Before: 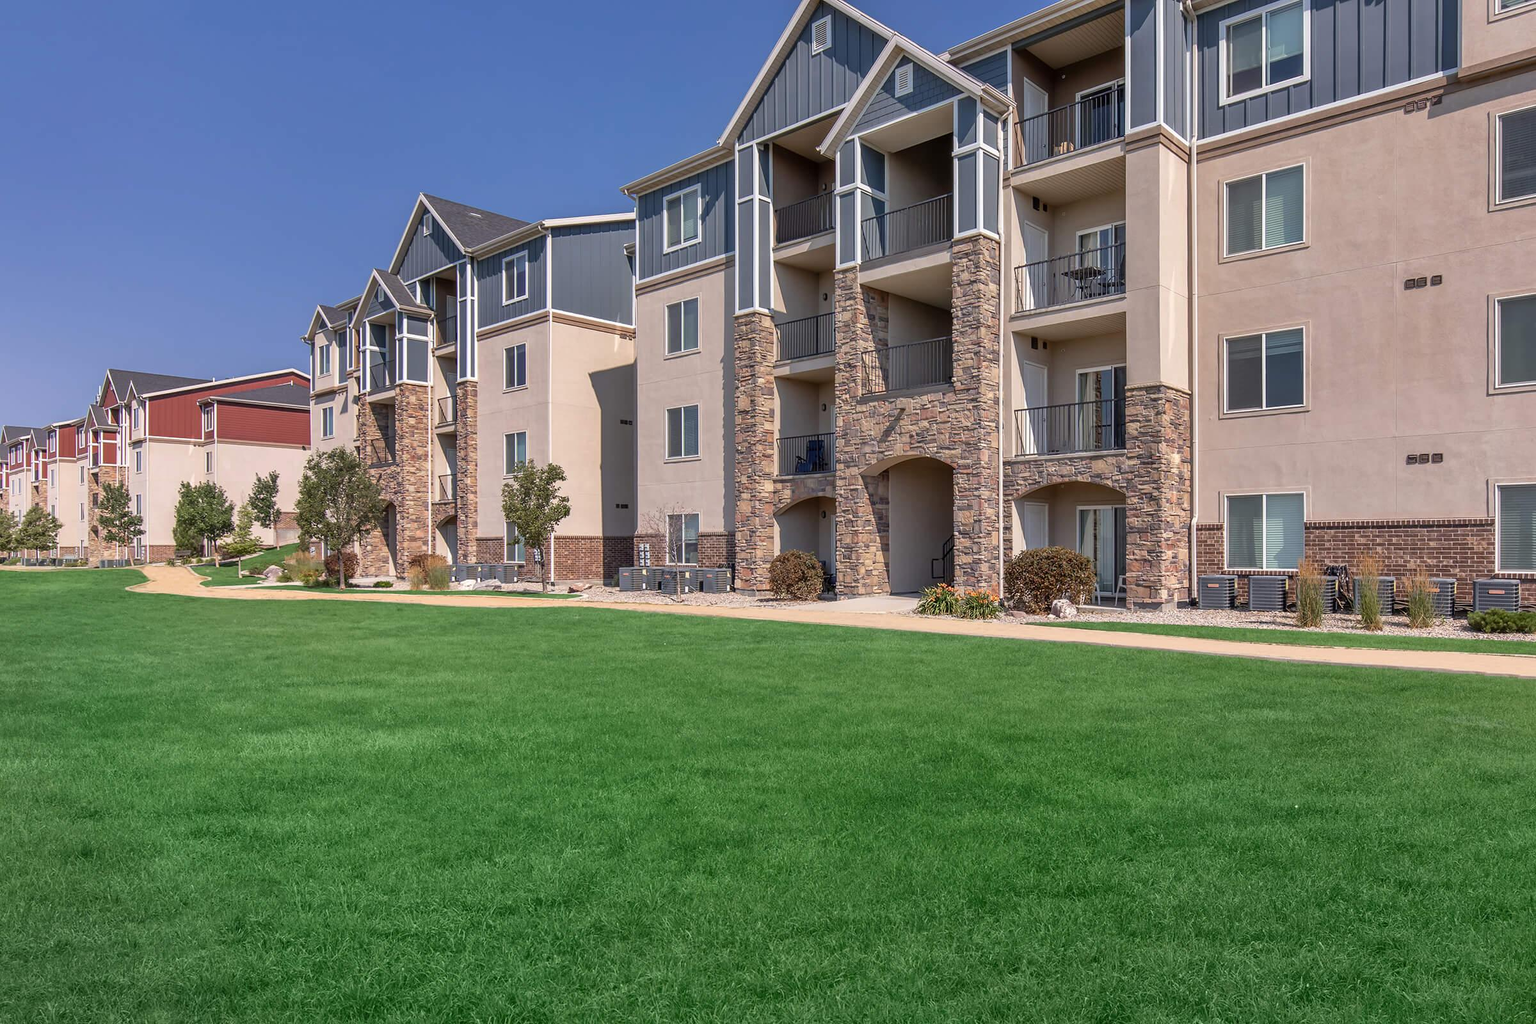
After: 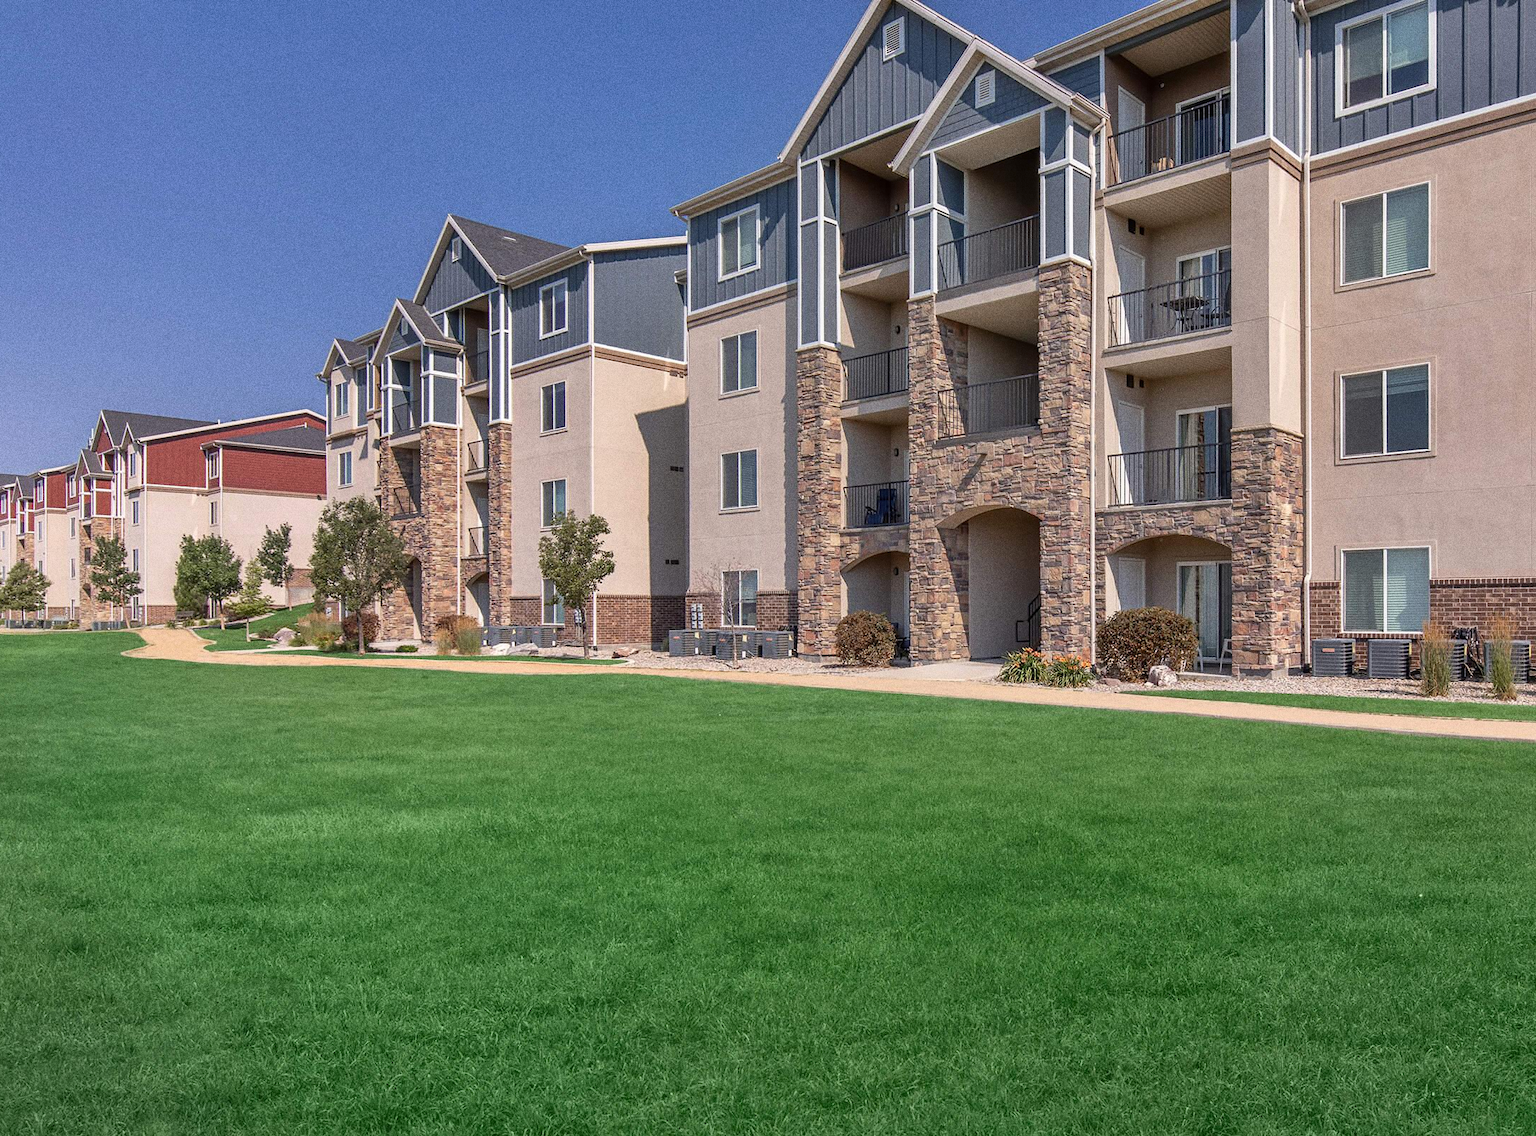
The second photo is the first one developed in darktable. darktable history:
crop and rotate: left 1.088%, right 8.807%
grain: coarseness 0.09 ISO, strength 40%
